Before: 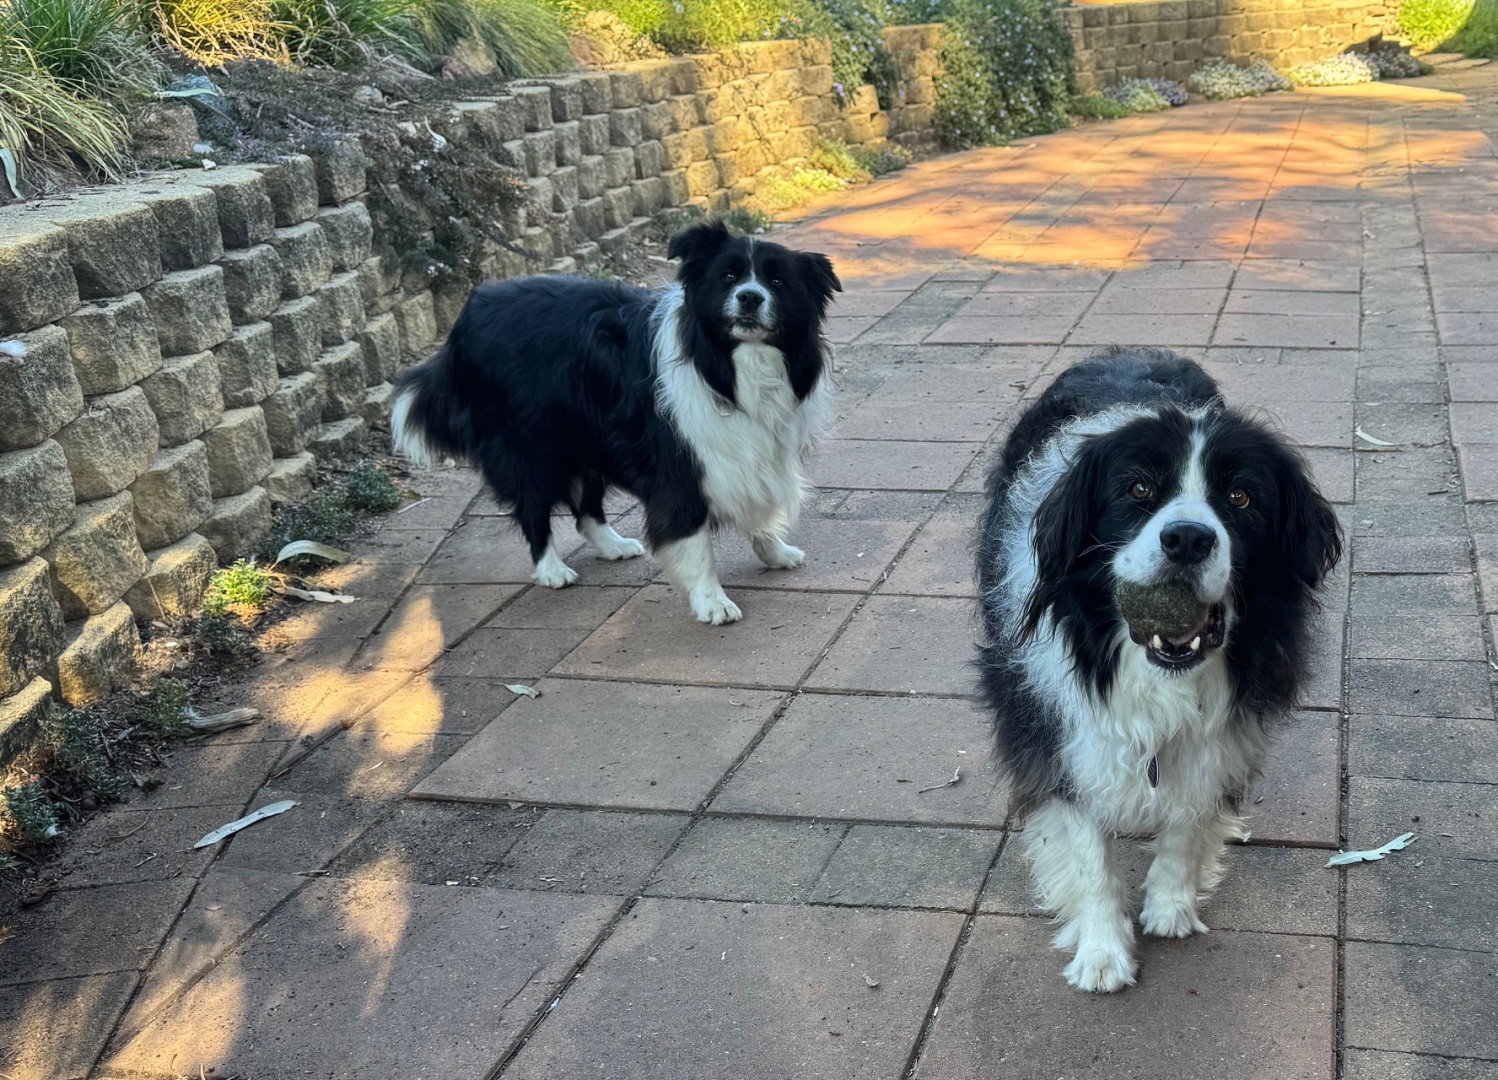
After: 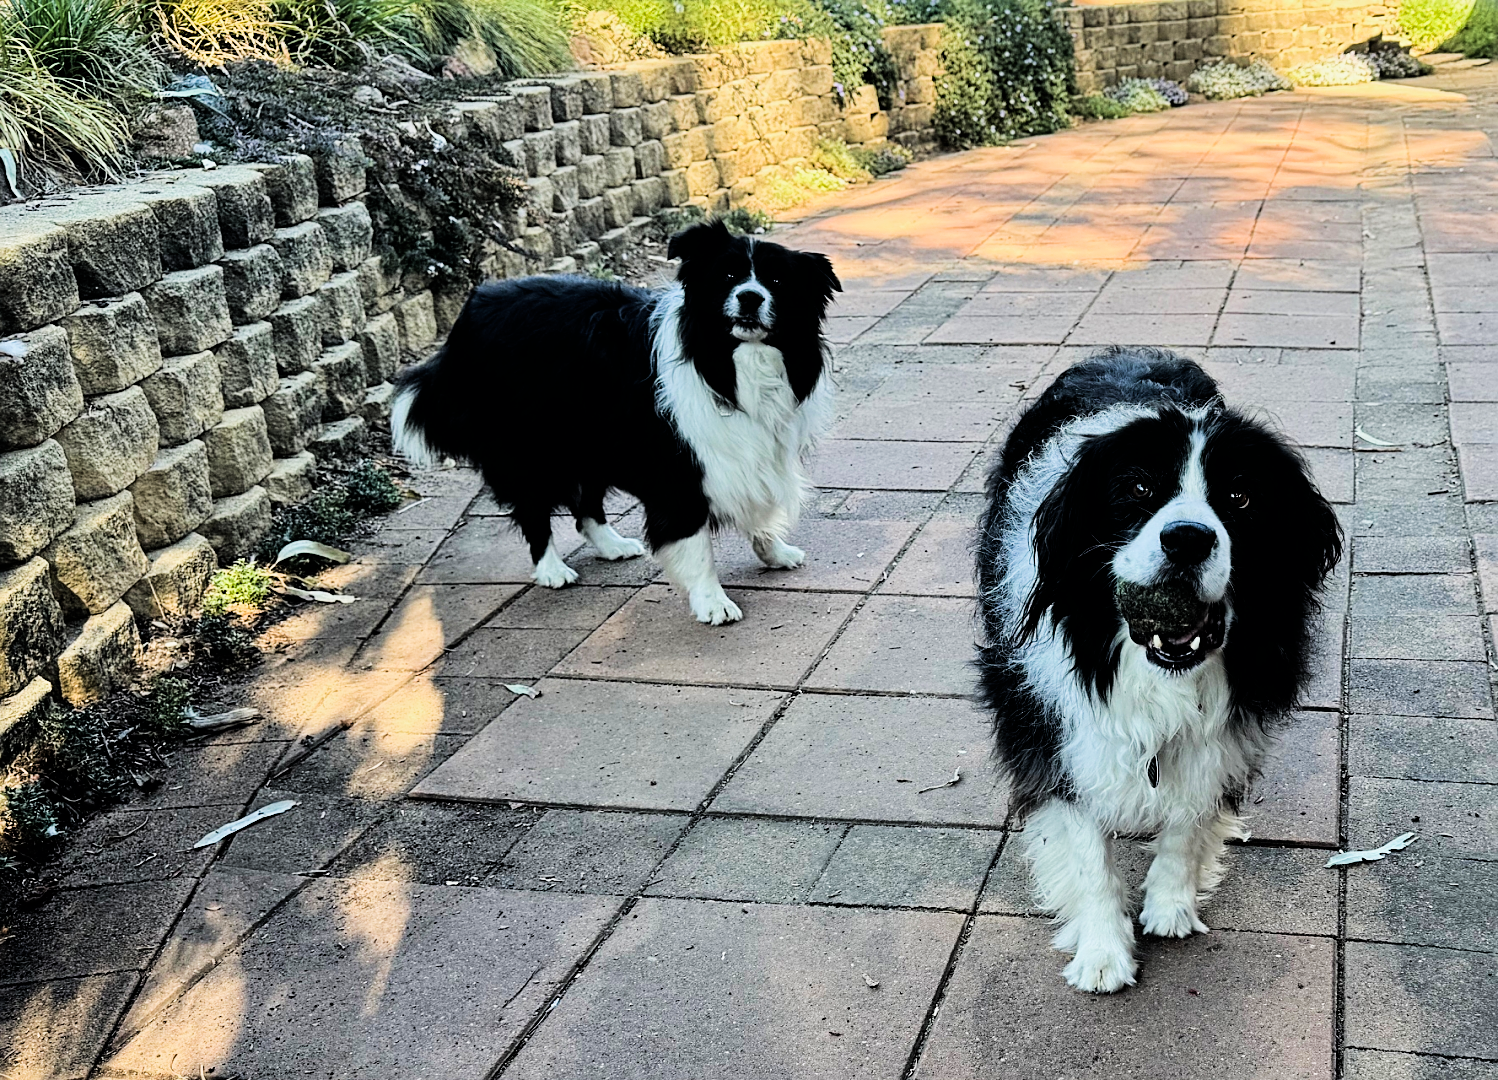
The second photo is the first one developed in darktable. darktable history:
filmic rgb: black relative exposure -5 EV, hardness 2.88, contrast 1.2, highlights saturation mix -30%
sharpen: on, module defaults
tone equalizer: -8 EV -0.75 EV, -7 EV -0.7 EV, -6 EV -0.6 EV, -5 EV -0.4 EV, -3 EV 0.4 EV, -2 EV 0.6 EV, -1 EV 0.7 EV, +0 EV 0.75 EV, edges refinement/feathering 500, mask exposure compensation -1.57 EV, preserve details no
velvia: on, module defaults
